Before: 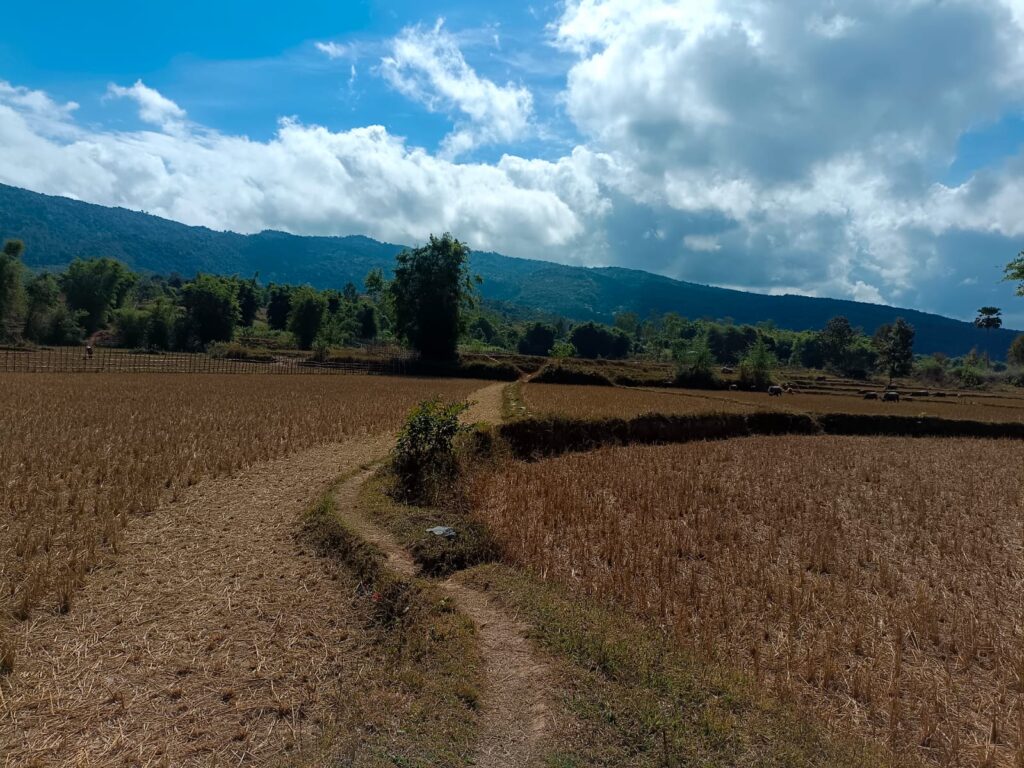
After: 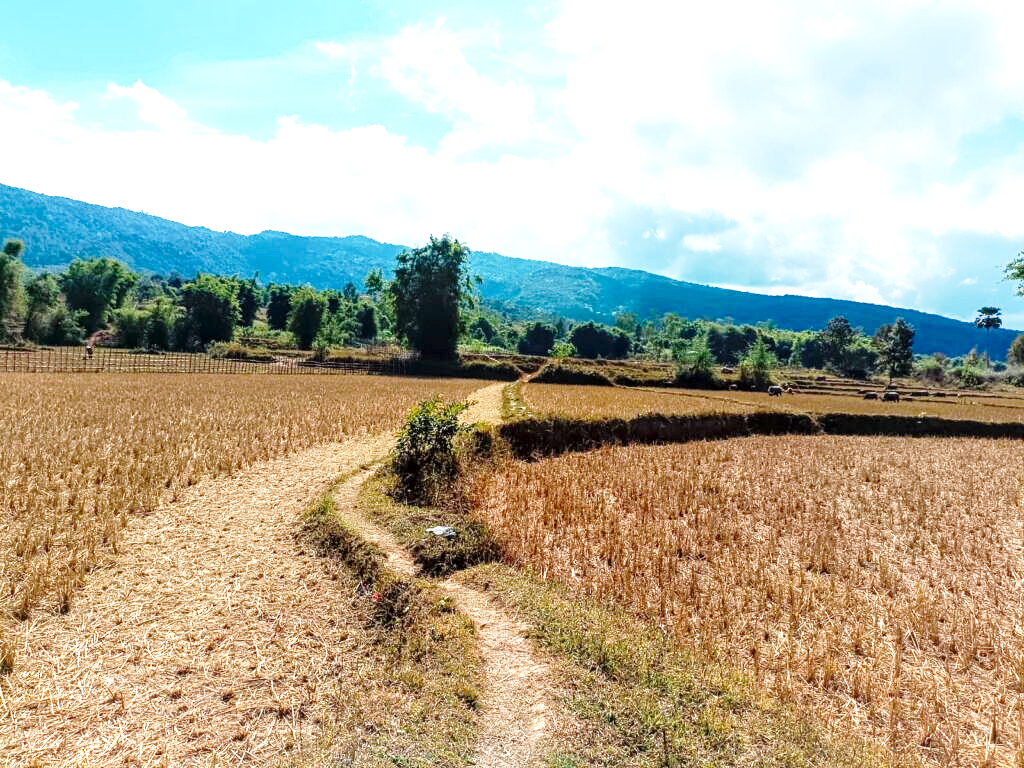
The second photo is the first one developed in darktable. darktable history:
local contrast: highlights 32%, detail 134%
base curve: curves: ch0 [(0, 0) (0.028, 0.03) (0.121, 0.232) (0.46, 0.748) (0.859, 0.968) (1, 1)], preserve colors none
exposure: black level correction 0, exposure 1.539 EV, compensate highlight preservation false
